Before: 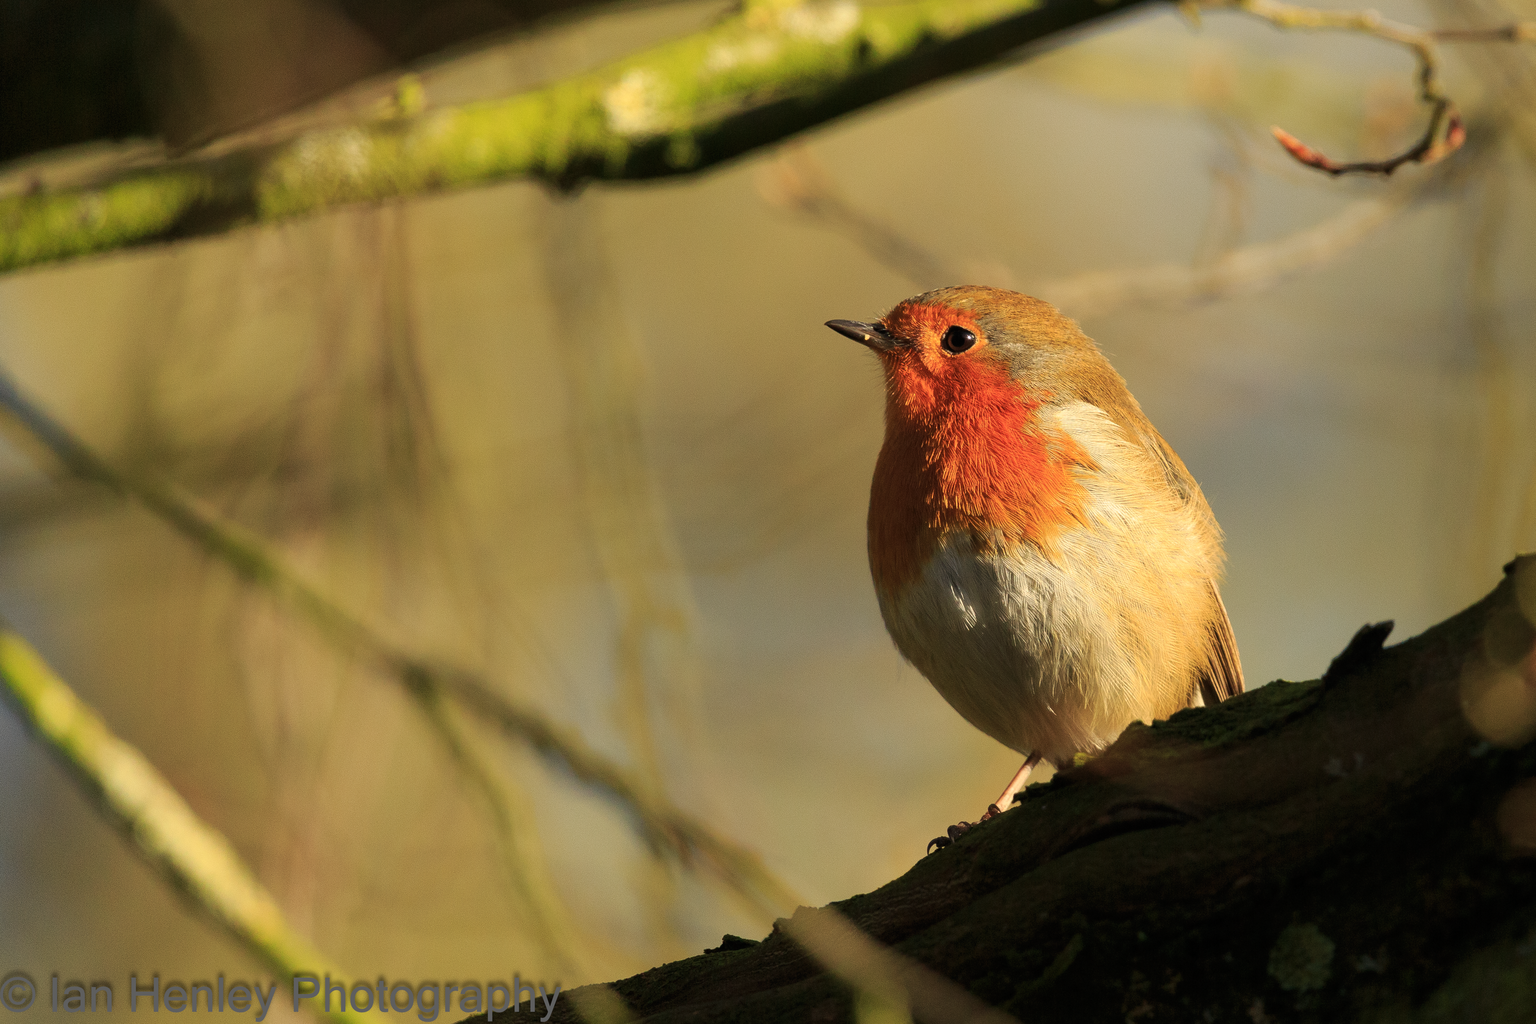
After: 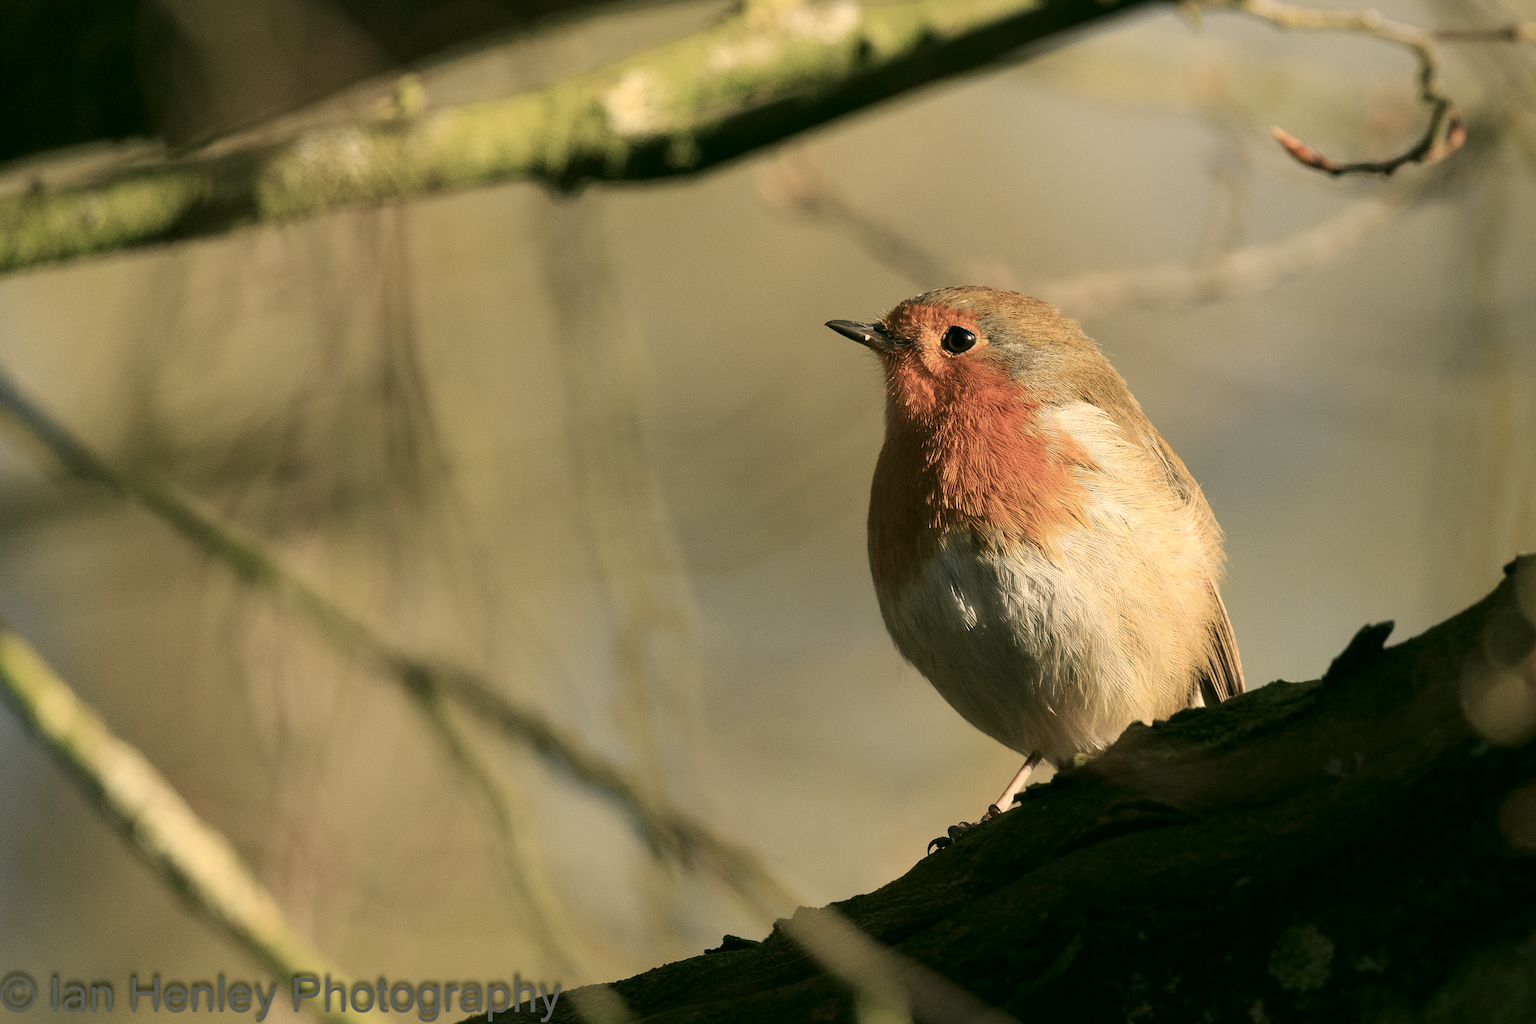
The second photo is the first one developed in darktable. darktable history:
contrast brightness saturation: contrast 0.105, saturation -0.375
color correction: highlights a* 4.56, highlights b* 4.99, shadows a* -6.89, shadows b* 5.01
